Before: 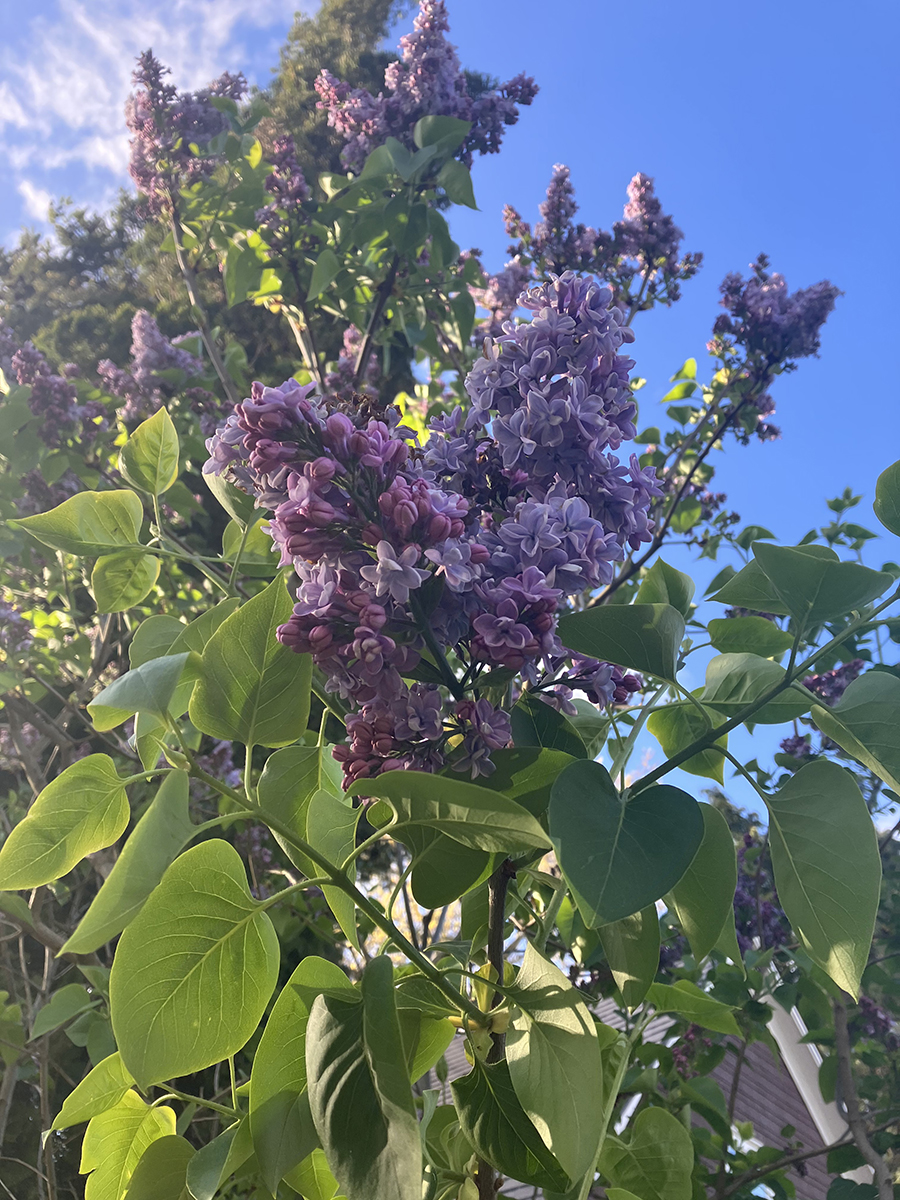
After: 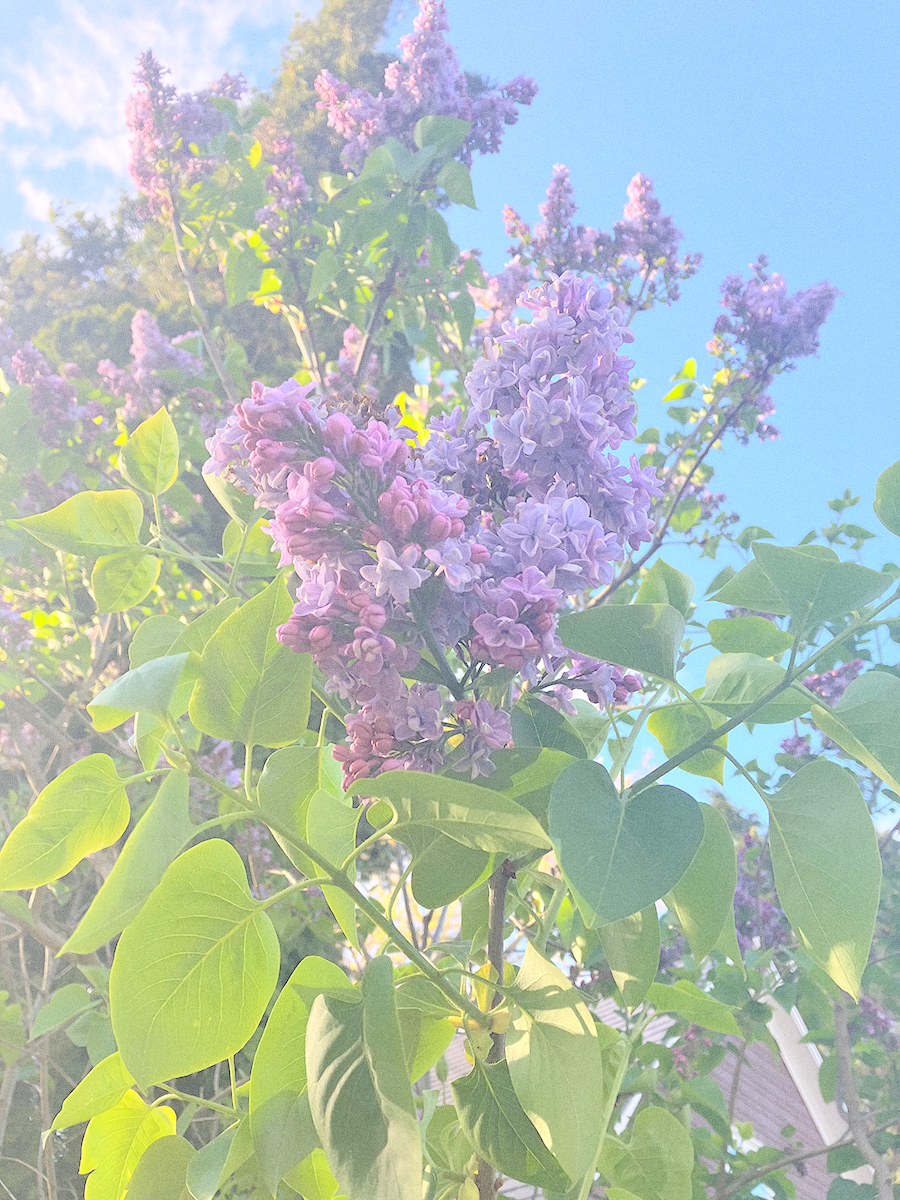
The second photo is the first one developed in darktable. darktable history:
grain: coarseness 0.09 ISO
contrast brightness saturation: brightness 1
